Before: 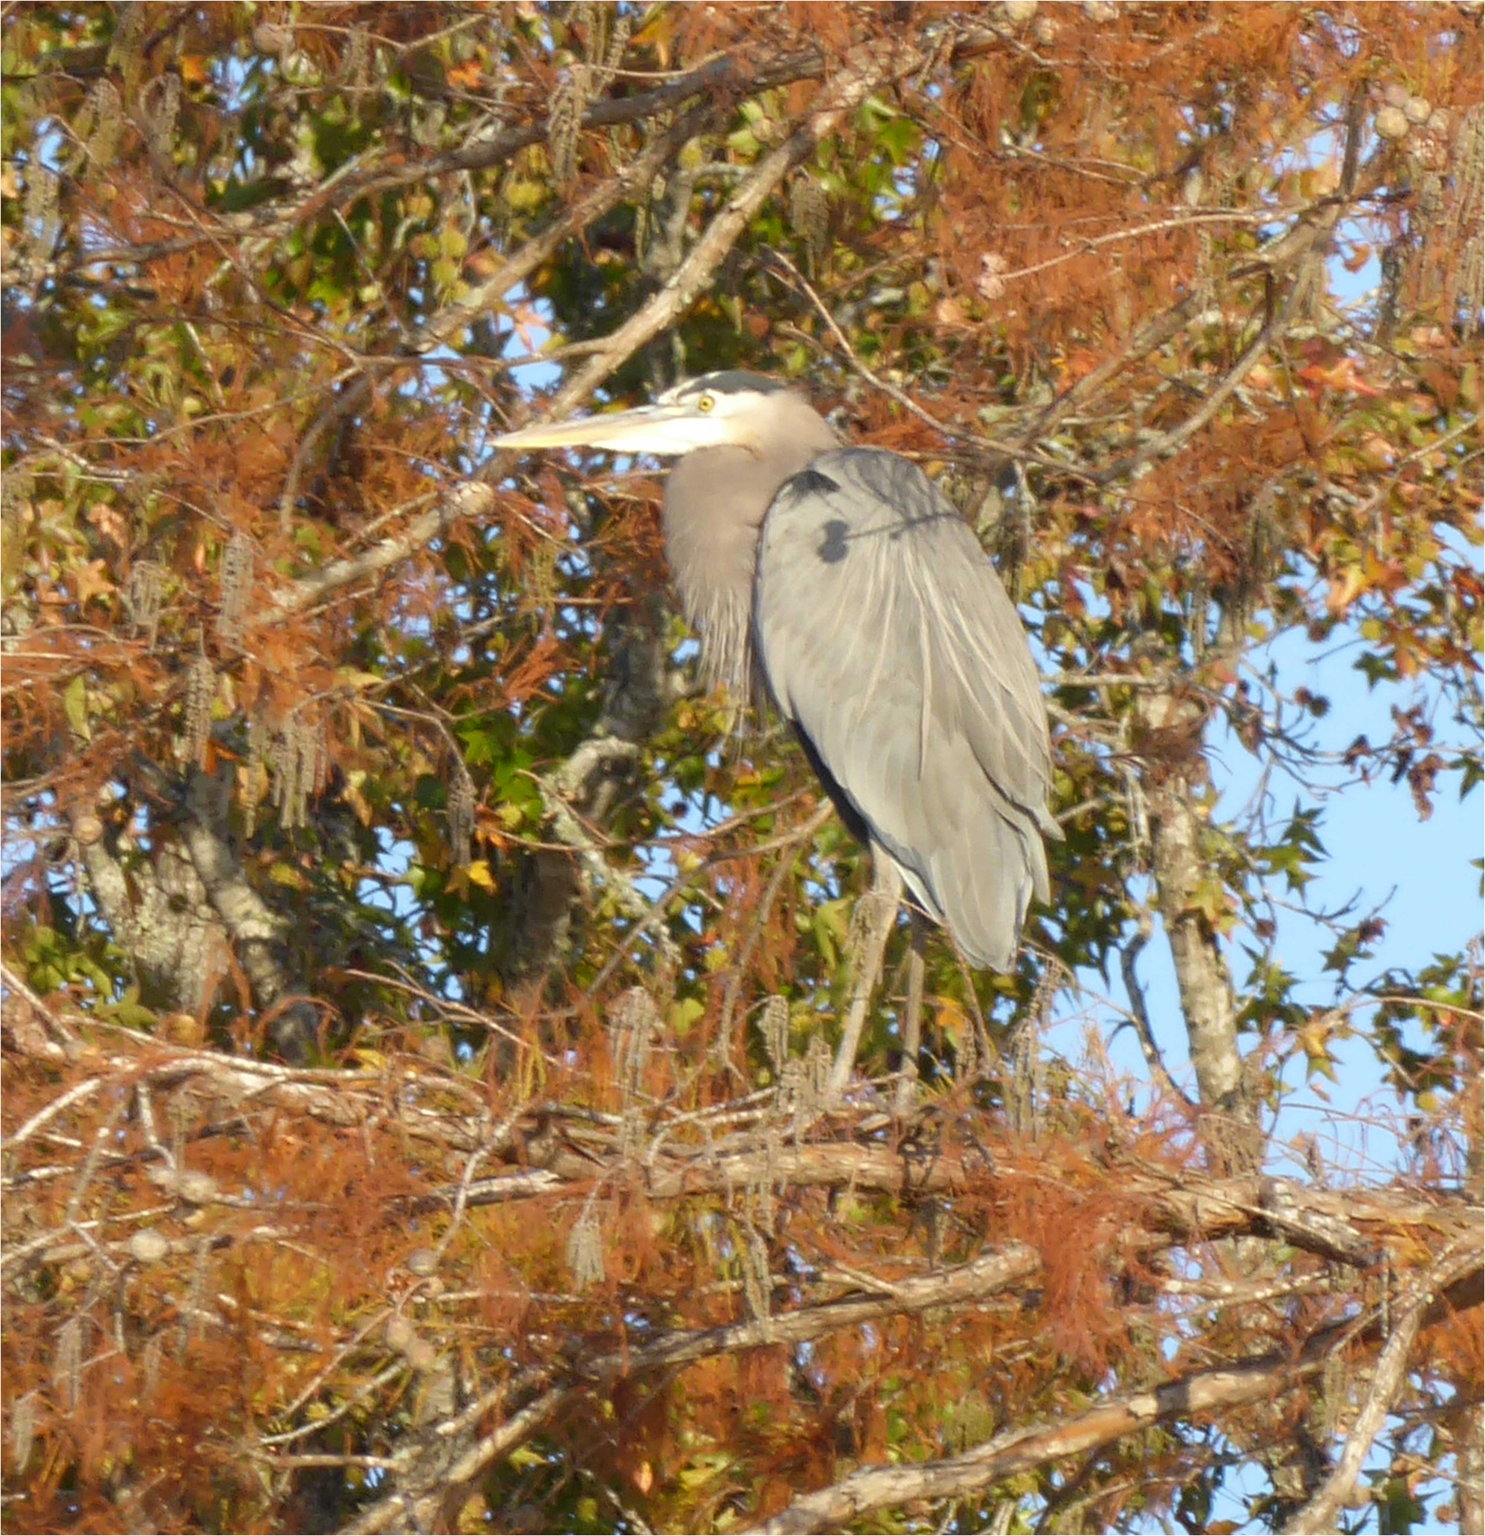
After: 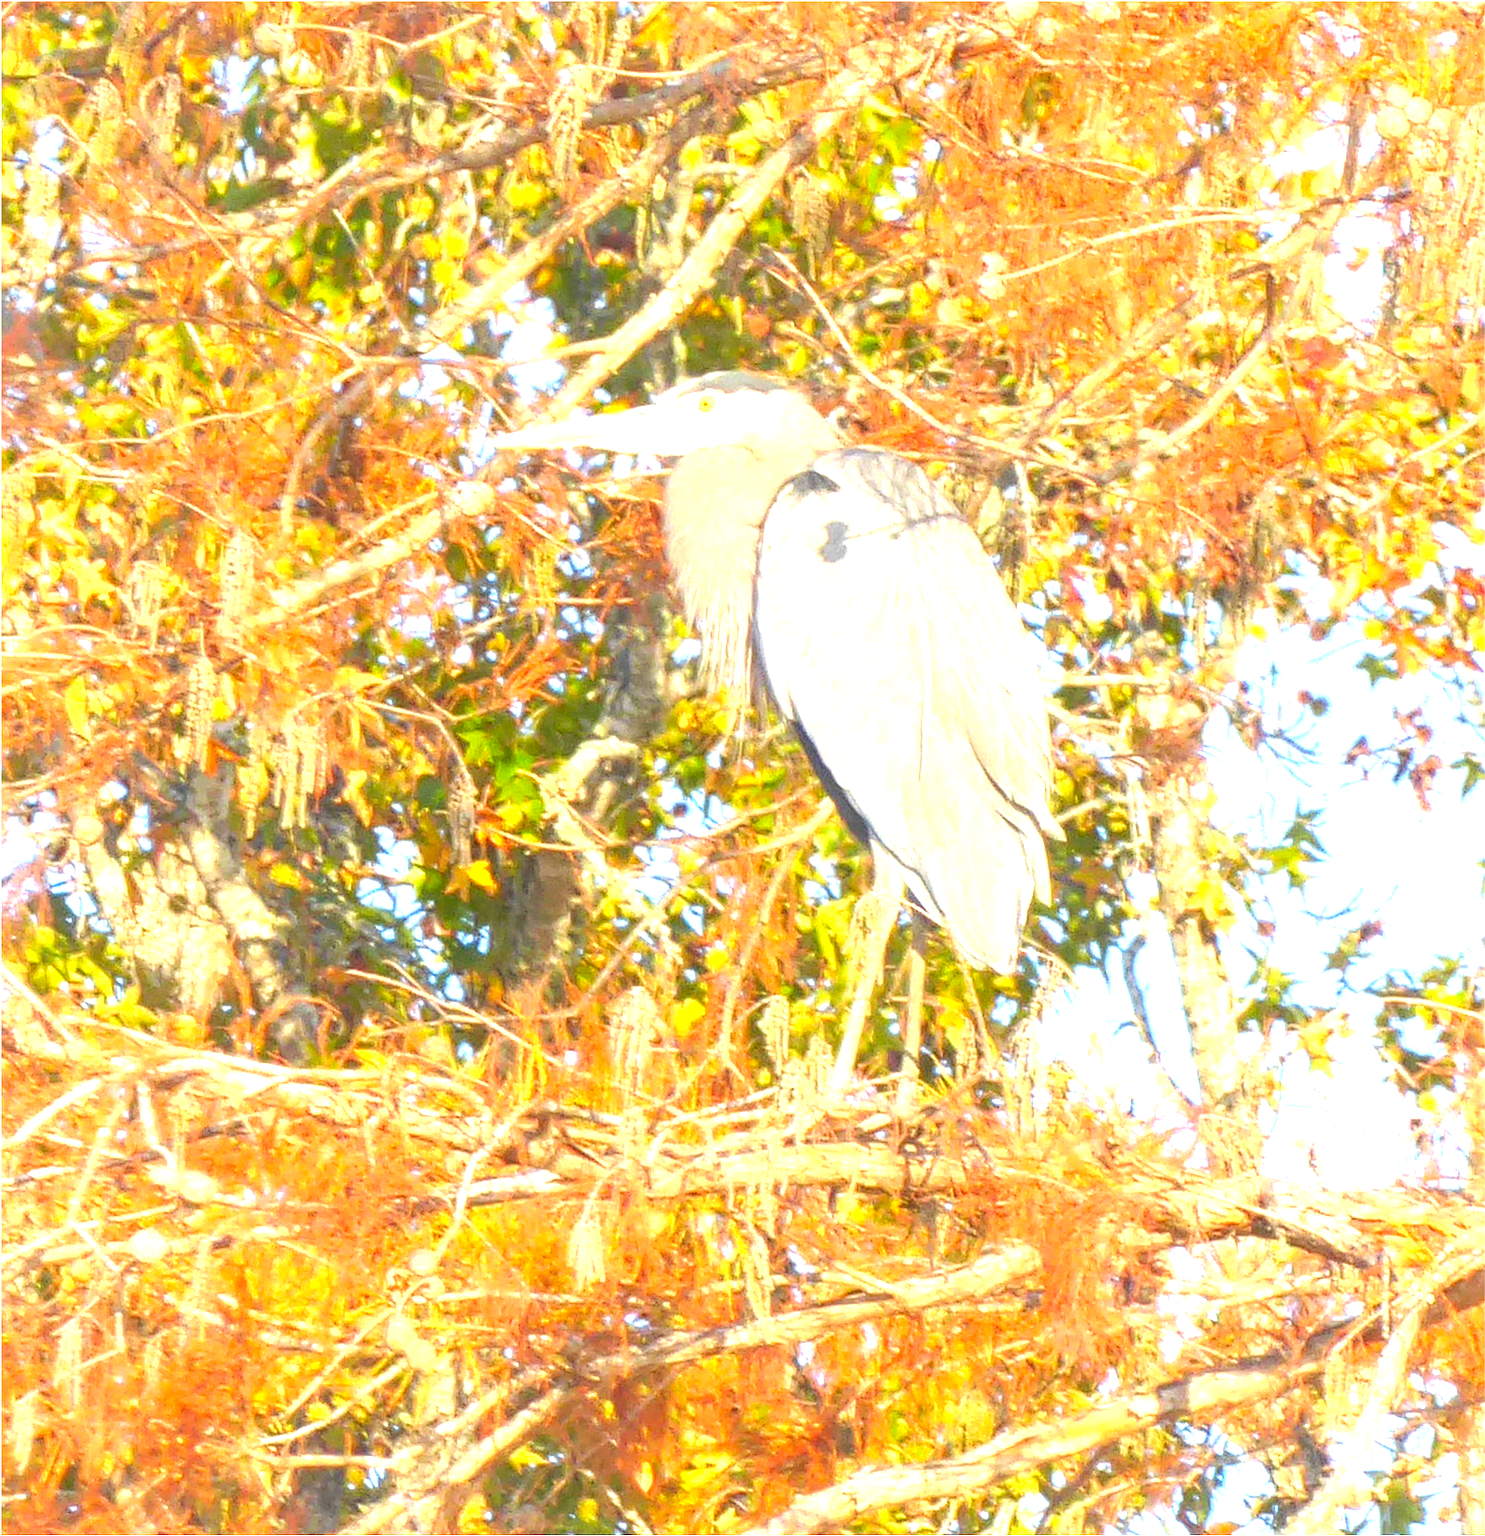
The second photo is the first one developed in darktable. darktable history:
local contrast: detail 109%
exposure: black level correction 0, exposure 2.17 EV, compensate exposure bias true, compensate highlight preservation false
sharpen: radius 2.662, amount 0.66
contrast brightness saturation: contrast -0.173, saturation 0.189
